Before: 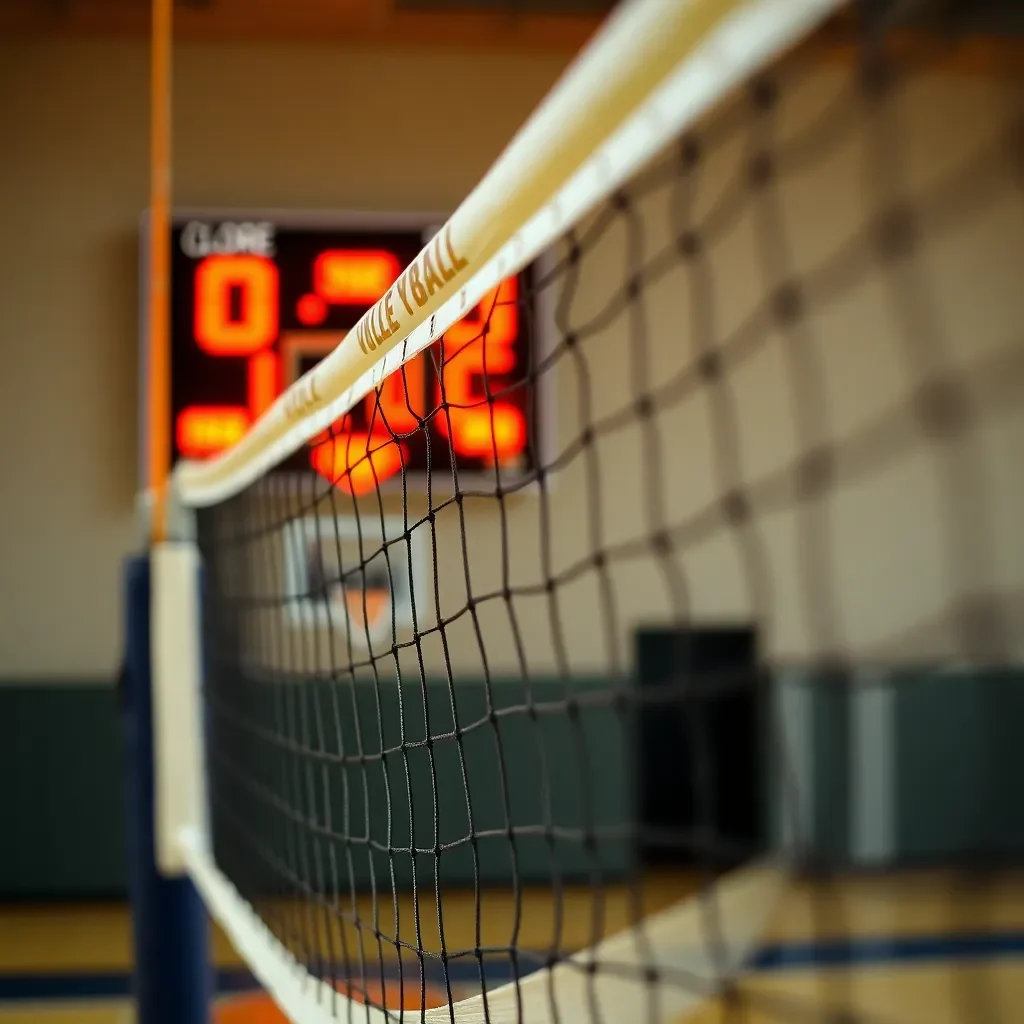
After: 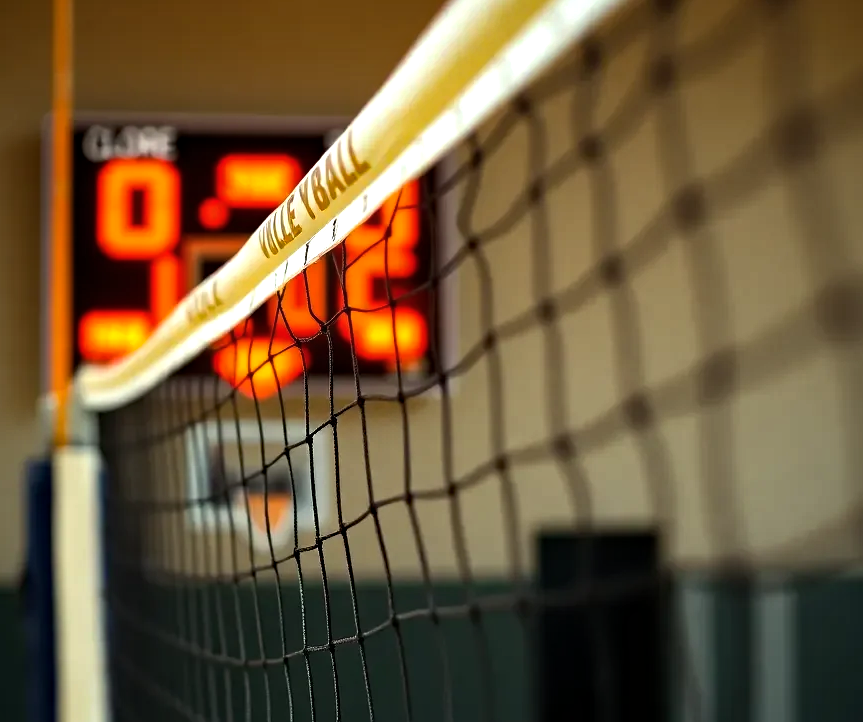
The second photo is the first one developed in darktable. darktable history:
crop and rotate: left 9.648%, top 9.401%, right 6.023%, bottom 20.027%
color balance rgb: perceptual saturation grading › global saturation 5.577%, perceptual brilliance grading › global brilliance 14.183%, perceptual brilliance grading › shadows -35.263%, global vibrance 12.229%
haze removal: compatibility mode true, adaptive false
